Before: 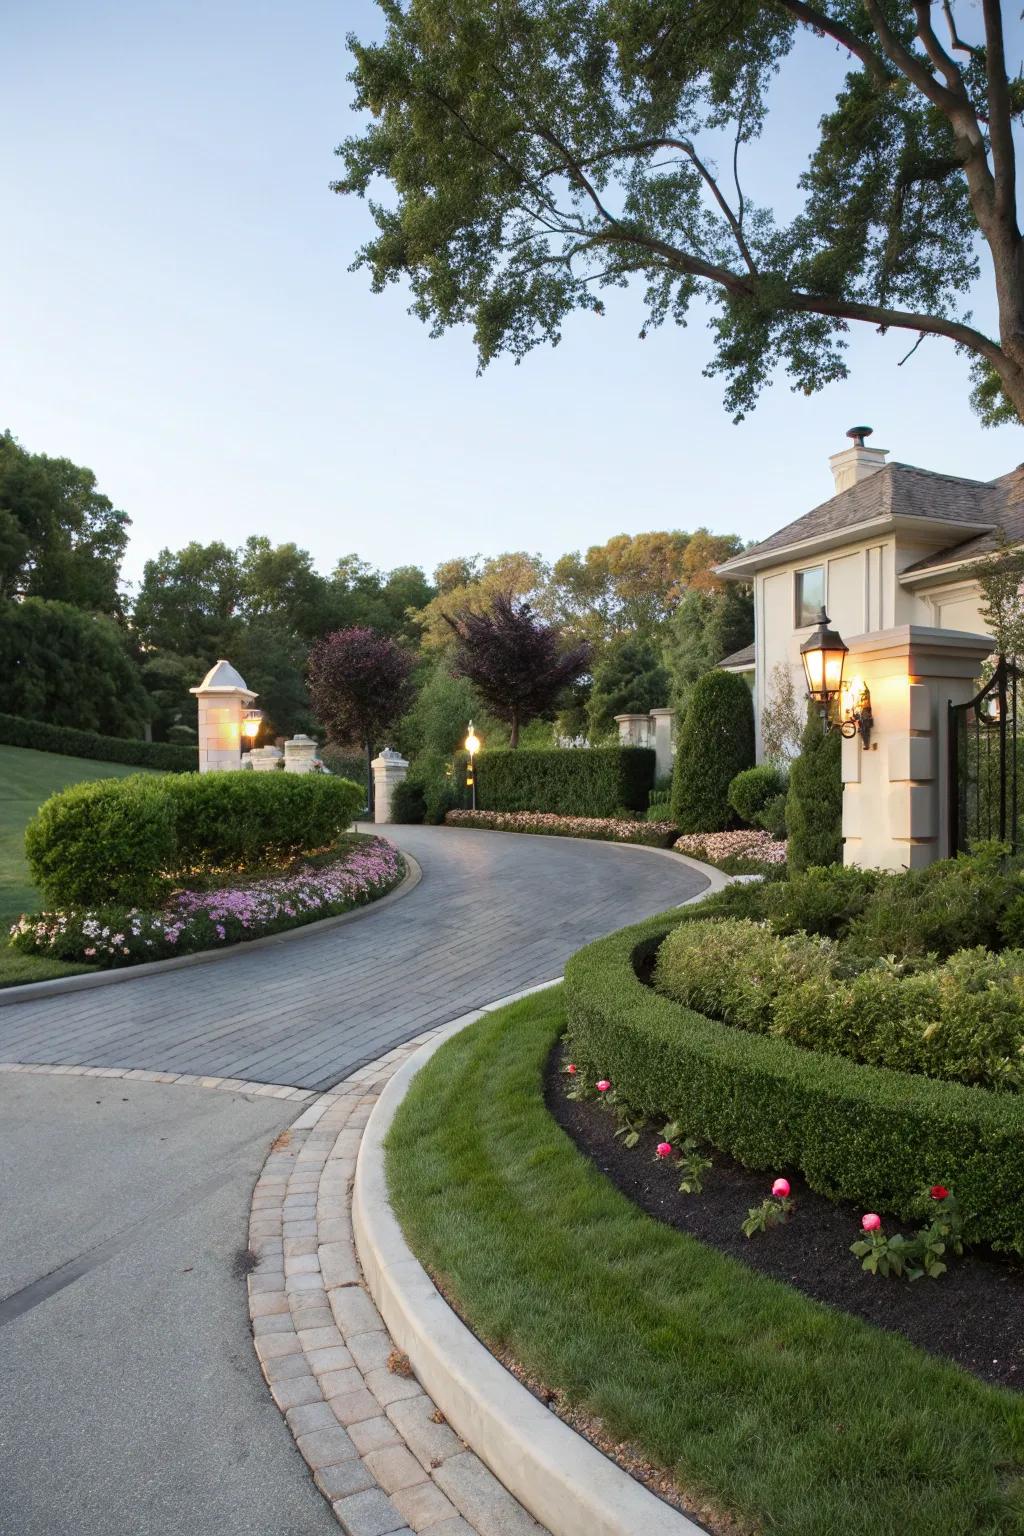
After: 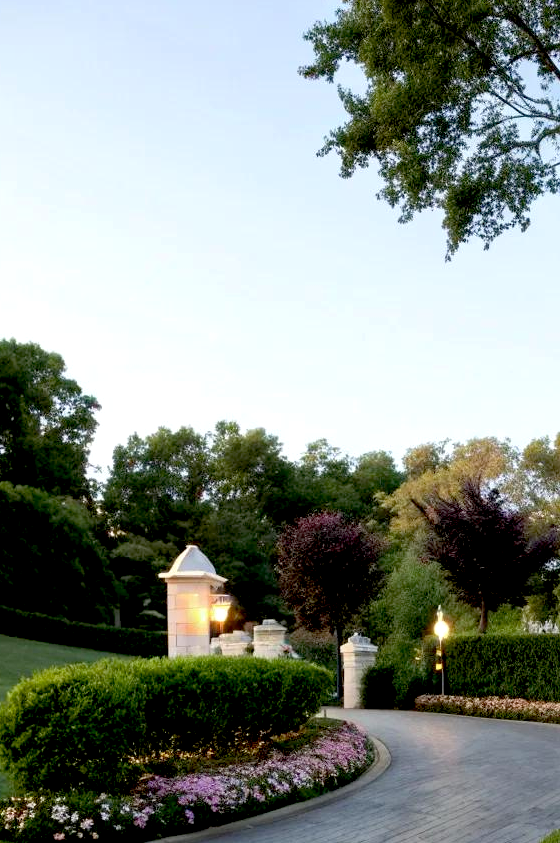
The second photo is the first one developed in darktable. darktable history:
exposure: black level correction 0.025, exposure 0.182 EV, compensate highlight preservation false
crop and rotate: left 3.047%, top 7.509%, right 42.236%, bottom 37.598%
